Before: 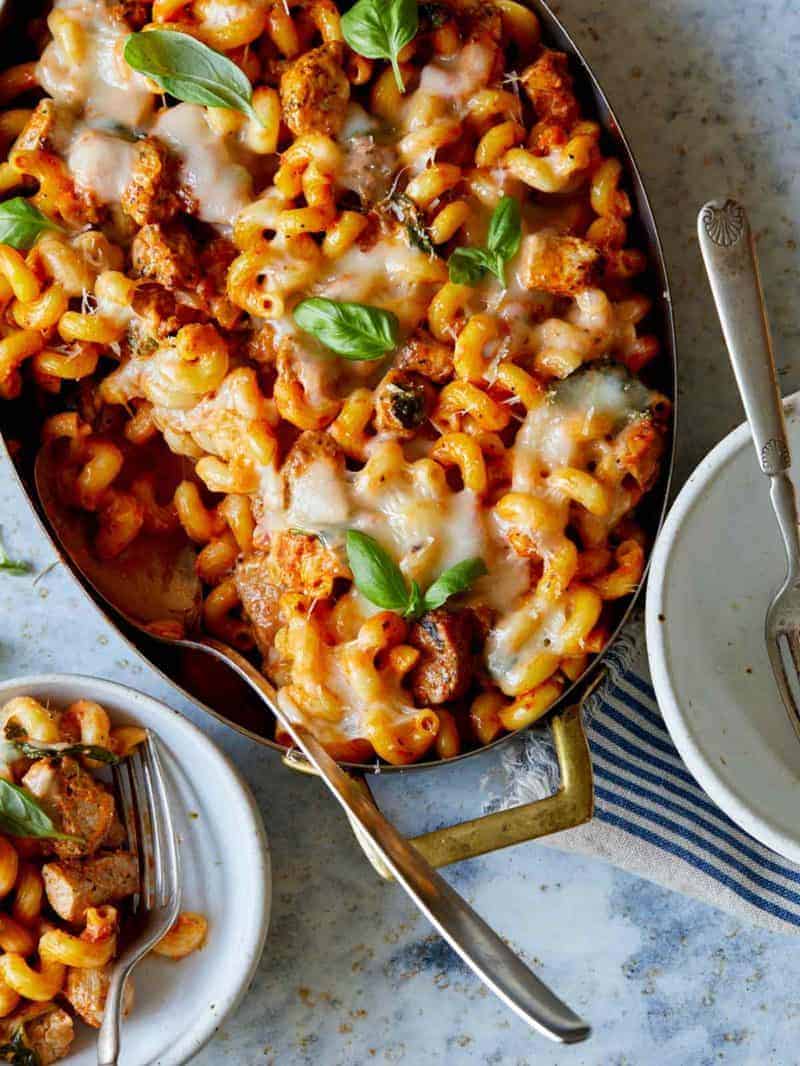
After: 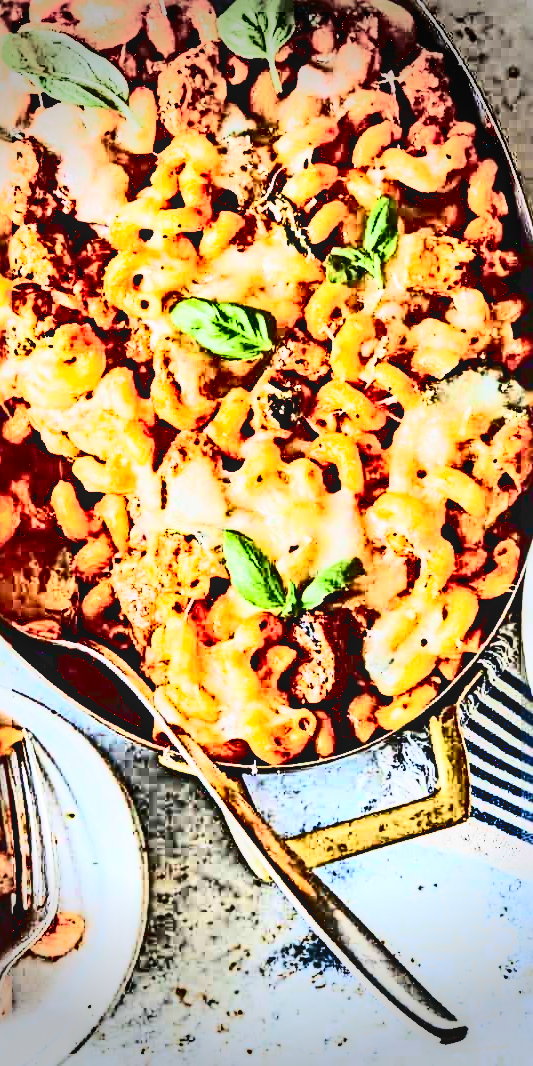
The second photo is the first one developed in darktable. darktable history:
local contrast: on, module defaults
vignetting: fall-off start 90.97%, fall-off radius 38.51%, width/height ratio 1.22, shape 1.29
base curve: curves: ch0 [(0, 0.007) (0.028, 0.063) (0.121, 0.311) (0.46, 0.743) (0.859, 0.957) (1, 1)]
tone curve: curves: ch0 [(0, 0) (0.003, 0.001) (0.011, 0.005) (0.025, 0.009) (0.044, 0.014) (0.069, 0.018) (0.1, 0.025) (0.136, 0.029) (0.177, 0.042) (0.224, 0.064) (0.277, 0.107) (0.335, 0.182) (0.399, 0.3) (0.468, 0.462) (0.543, 0.639) (0.623, 0.802) (0.709, 0.916) (0.801, 0.963) (0.898, 0.988) (1, 1)], color space Lab, independent channels, preserve colors none
sharpen: radius 6.28, amount 1.795, threshold 0.144
shadows and highlights: shadows 52.63, shadows color adjustment 97.67%, soften with gaussian
exposure: black level correction 0, exposure 0.701 EV, compensate exposure bias true, compensate highlight preservation false
crop: left 15.408%, right 17.888%
